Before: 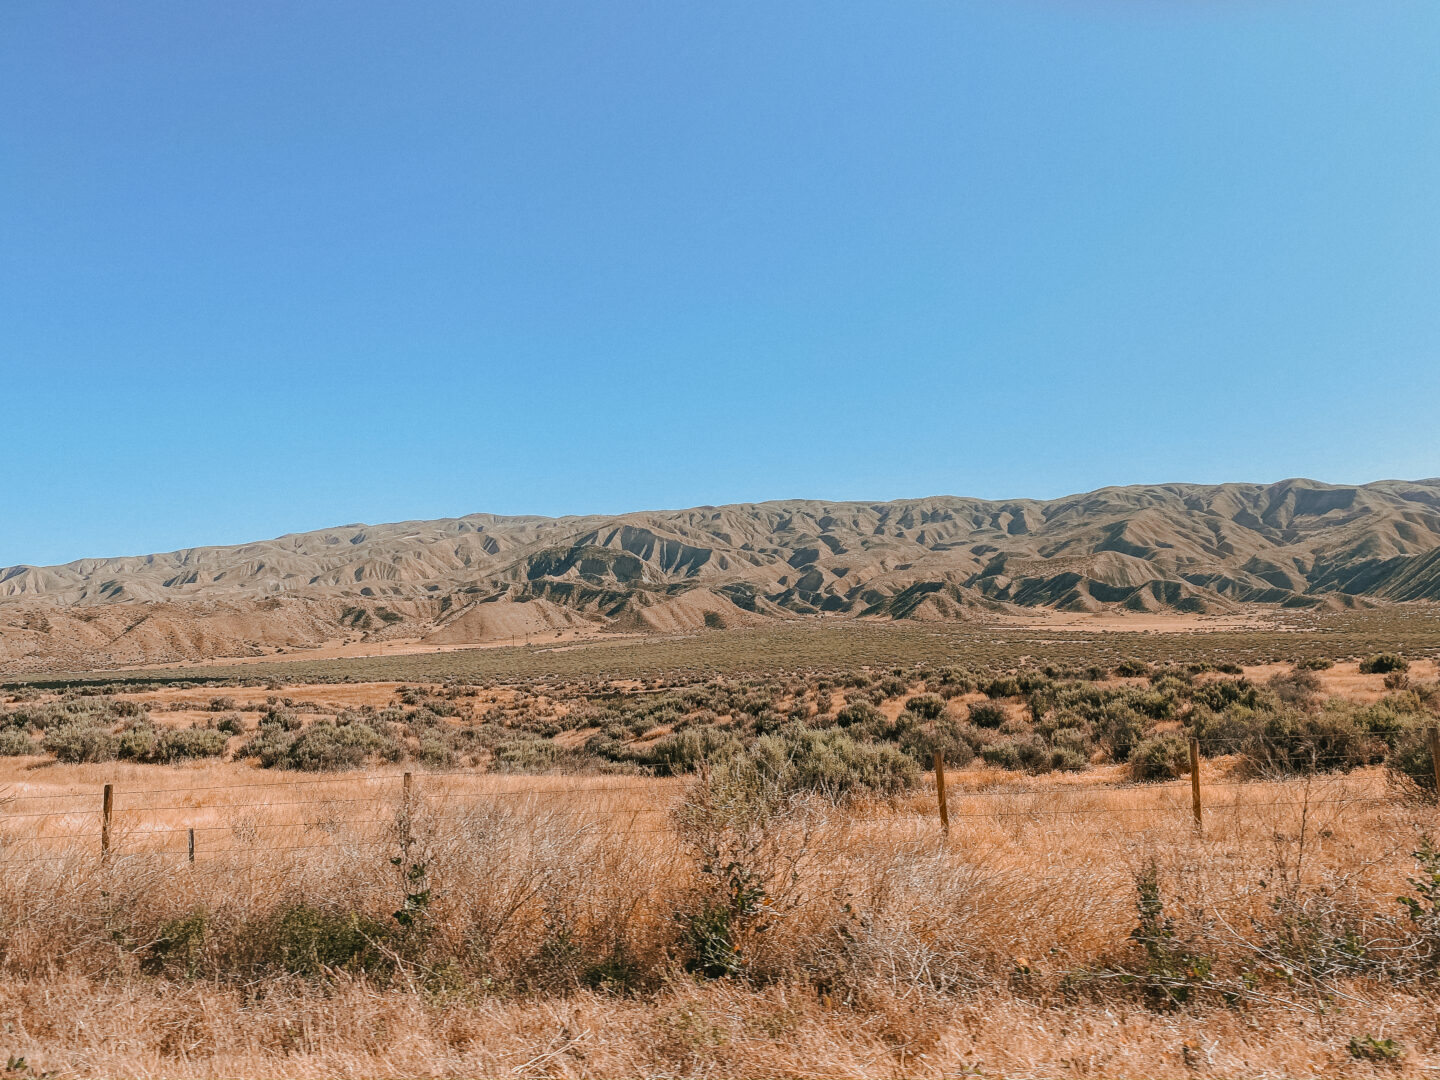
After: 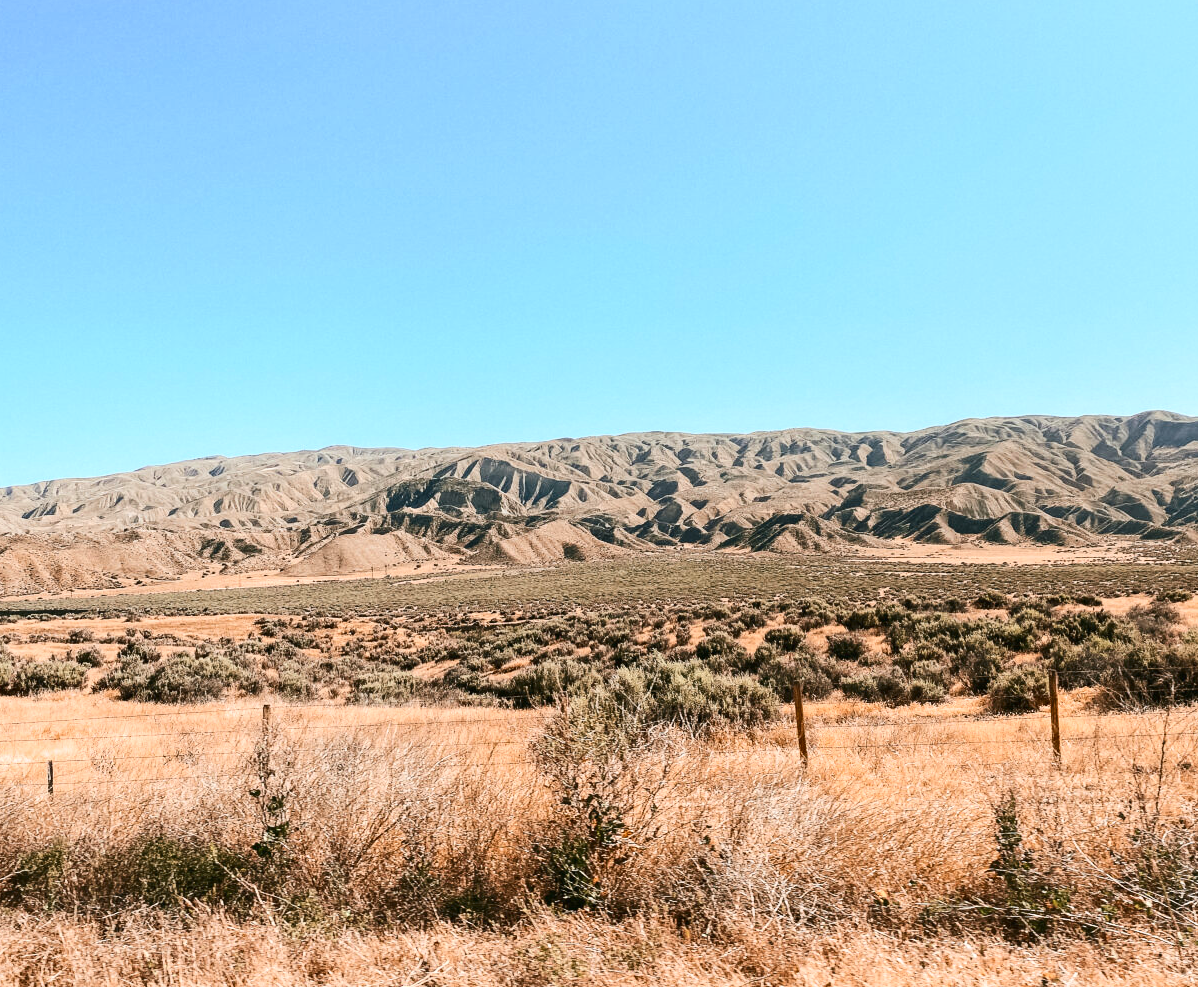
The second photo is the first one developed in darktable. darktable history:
exposure: black level correction 0, exposure 0.394 EV, compensate highlight preservation false
crop: left 9.801%, top 6.331%, right 6.965%, bottom 2.2%
contrast brightness saturation: contrast 0.29
